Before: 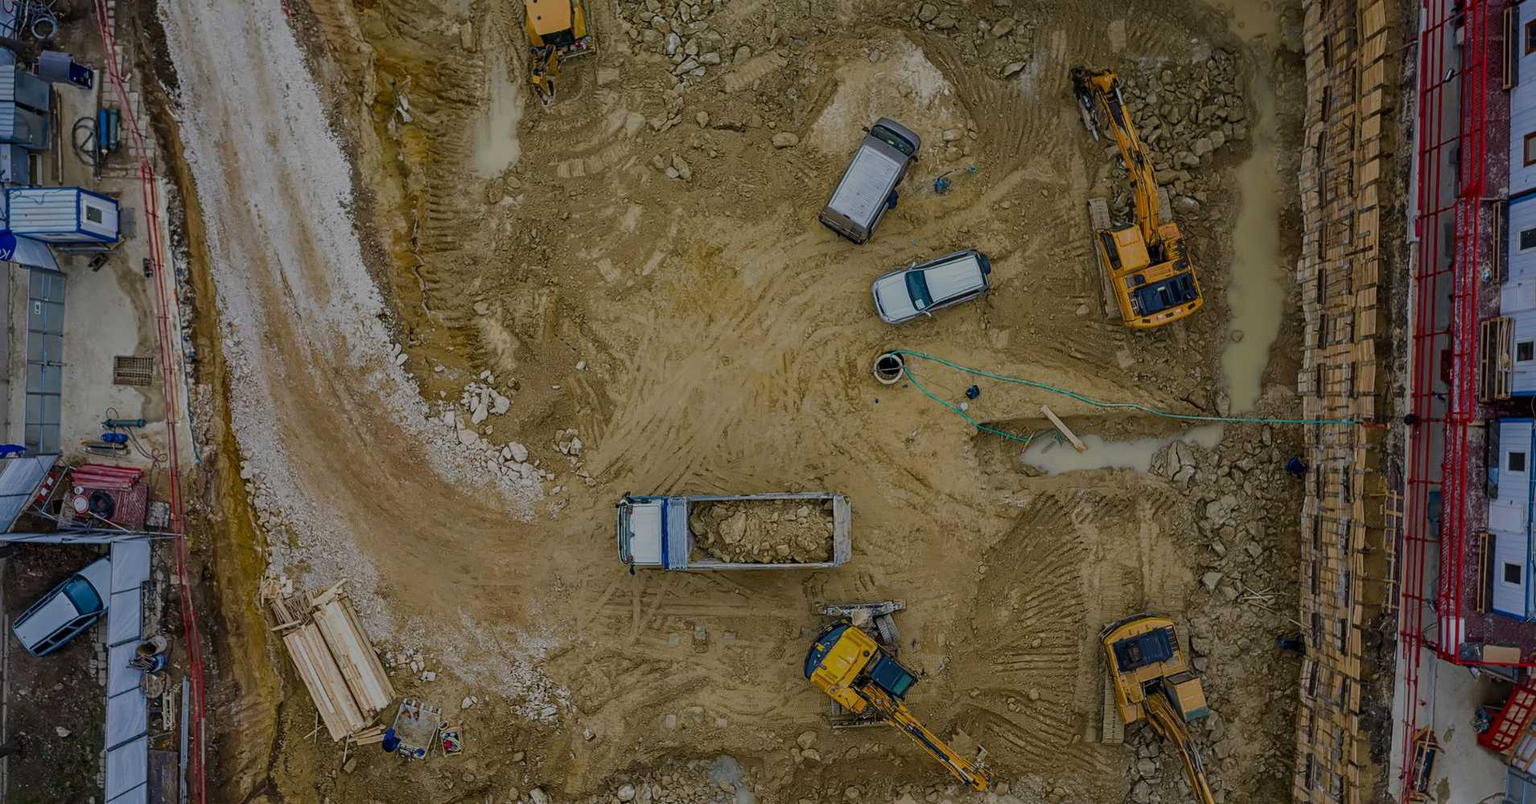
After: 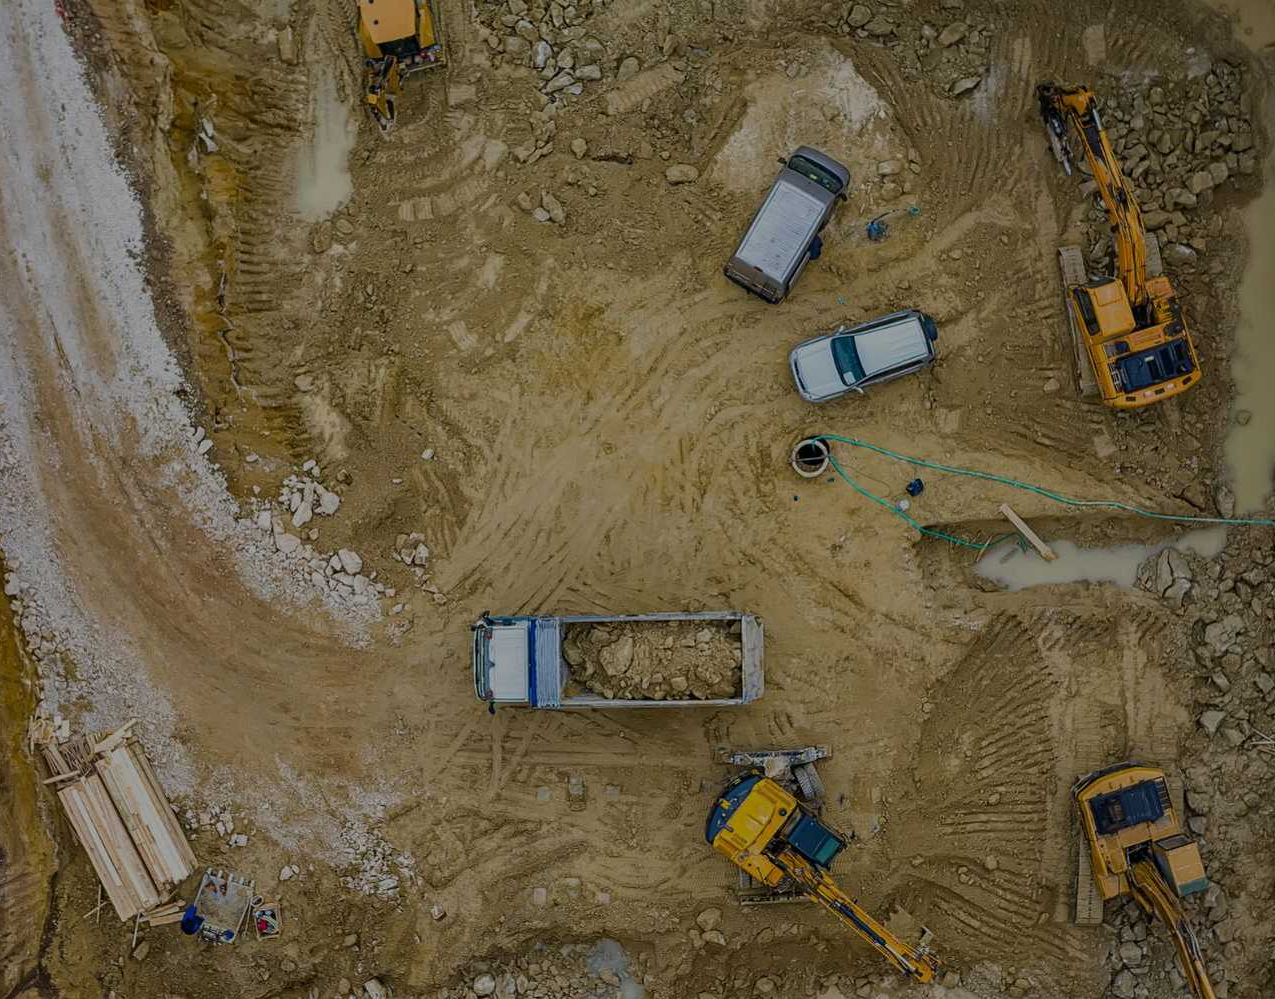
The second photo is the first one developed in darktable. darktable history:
crop: left 15.432%, right 17.731%
